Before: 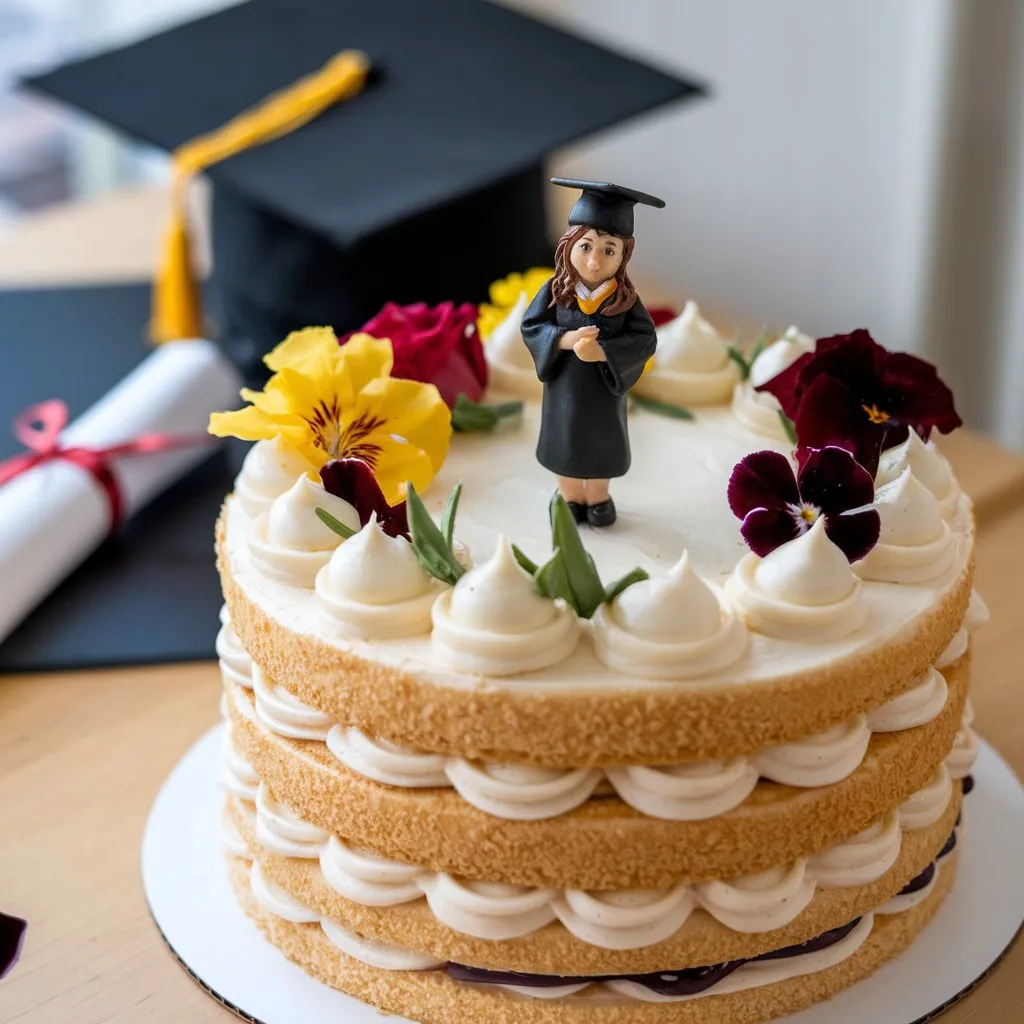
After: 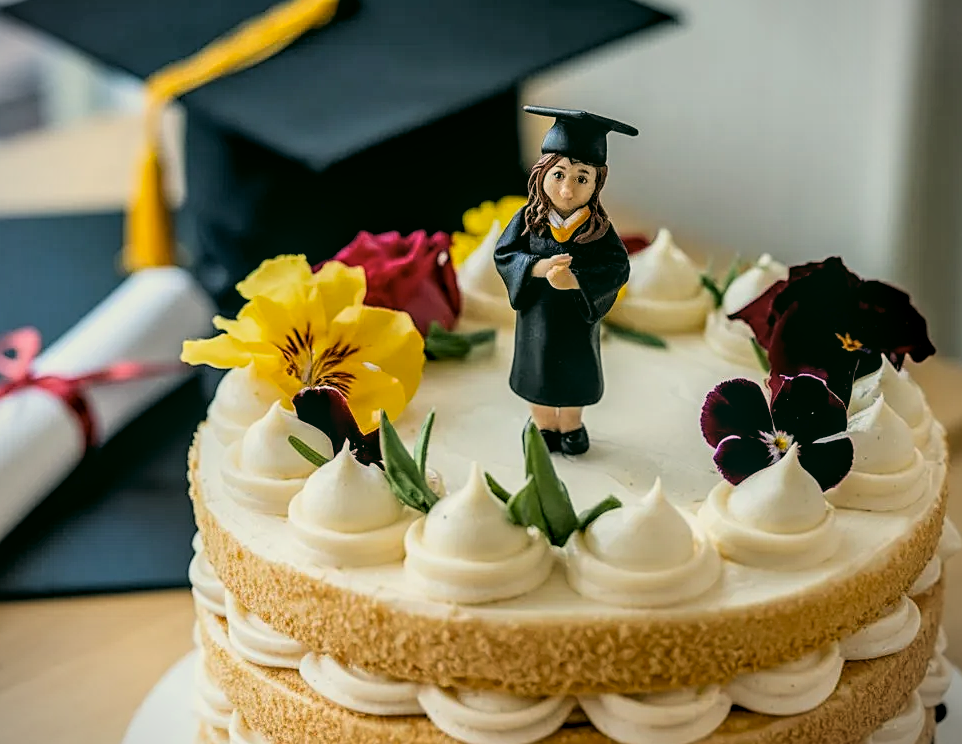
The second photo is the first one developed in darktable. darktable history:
crop: left 2.655%, top 7.034%, right 3.315%, bottom 20.241%
sharpen: on, module defaults
filmic rgb: black relative exposure -11.75 EV, white relative exposure 5.41 EV, hardness 4.5, latitude 49.36%, contrast 1.144, color science v6 (2022)
local contrast: on, module defaults
exposure: compensate highlight preservation false
vignetting: fall-off start 92%, unbound false
color correction: highlights a* -0.574, highlights b* 9.39, shadows a* -8.78, shadows b* 0.853
